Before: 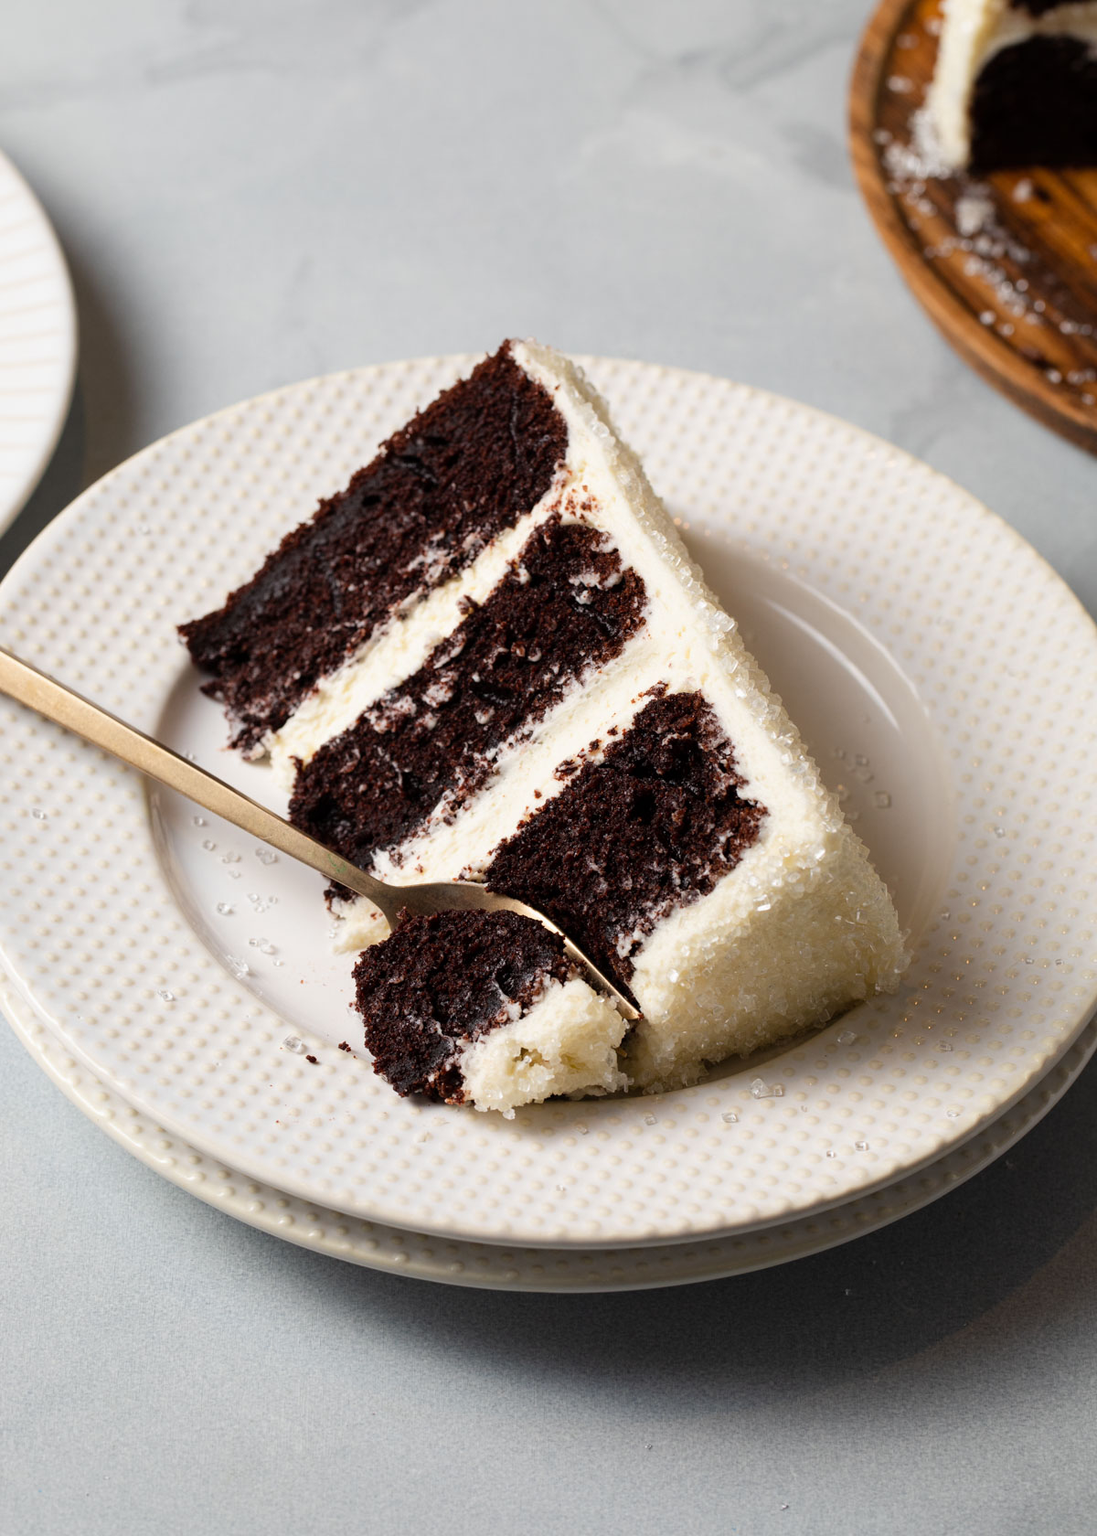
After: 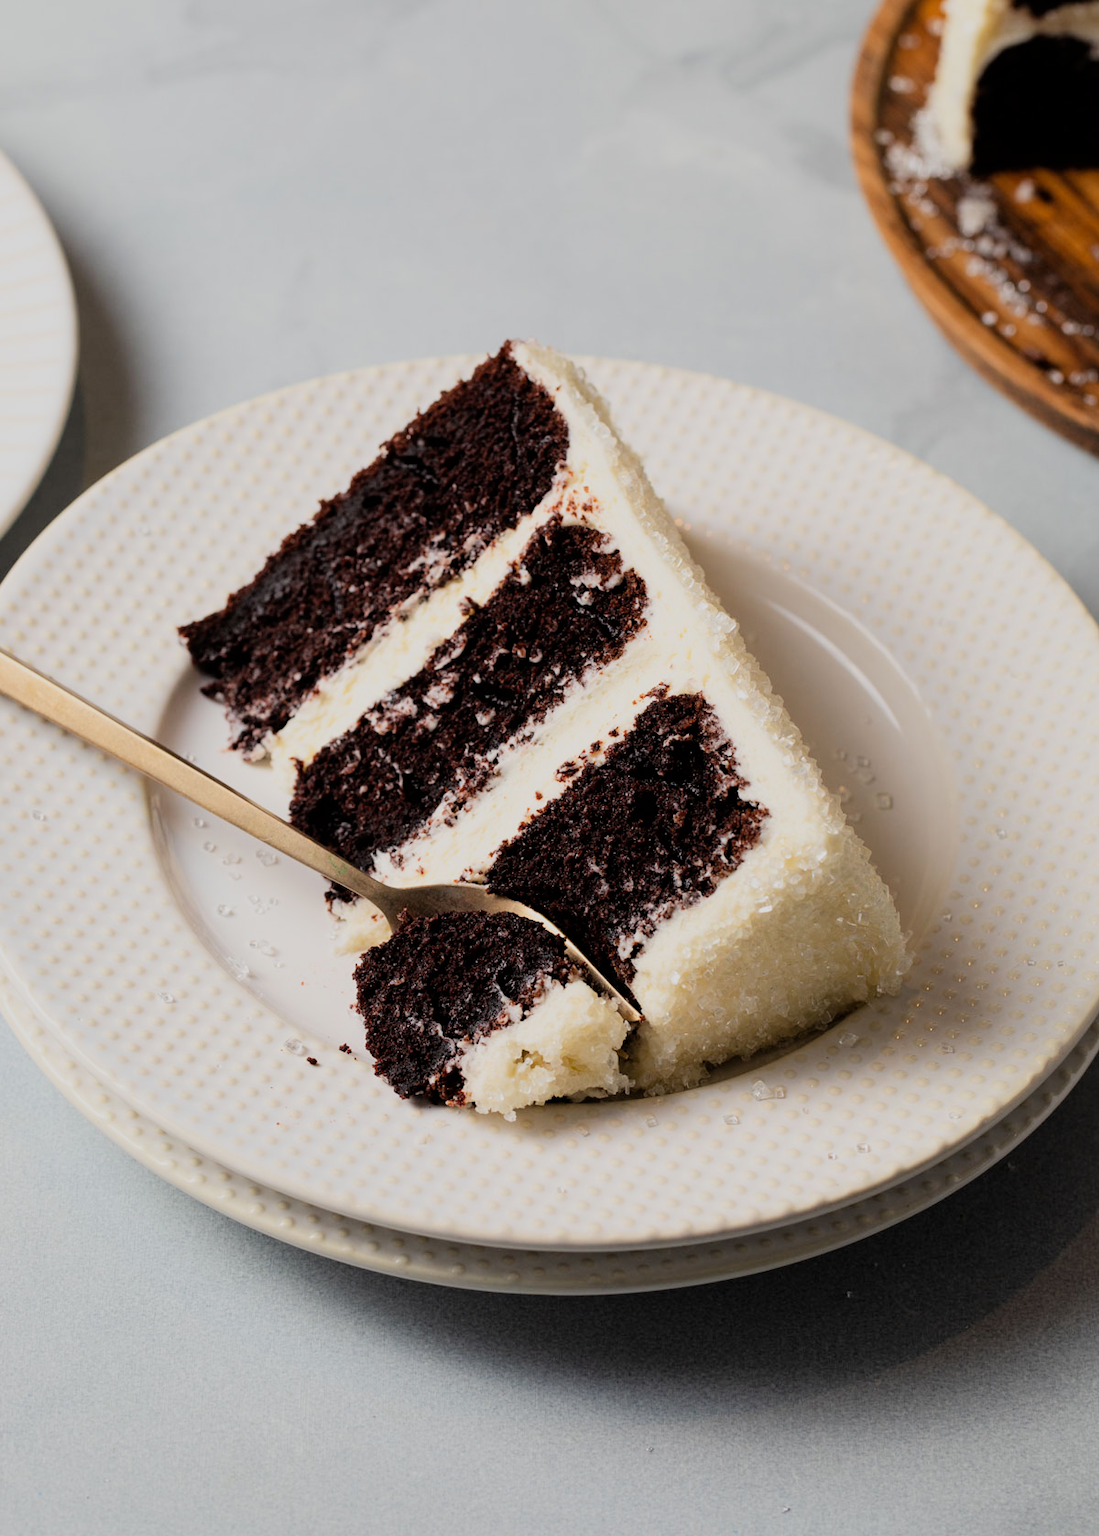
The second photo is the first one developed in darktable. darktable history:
tone equalizer: on, module defaults
exposure: exposure 0.2 EV, compensate highlight preservation false
crop: top 0.05%, bottom 0.098%
filmic rgb: black relative exposure -7.65 EV, white relative exposure 4.56 EV, hardness 3.61, color science v6 (2022)
